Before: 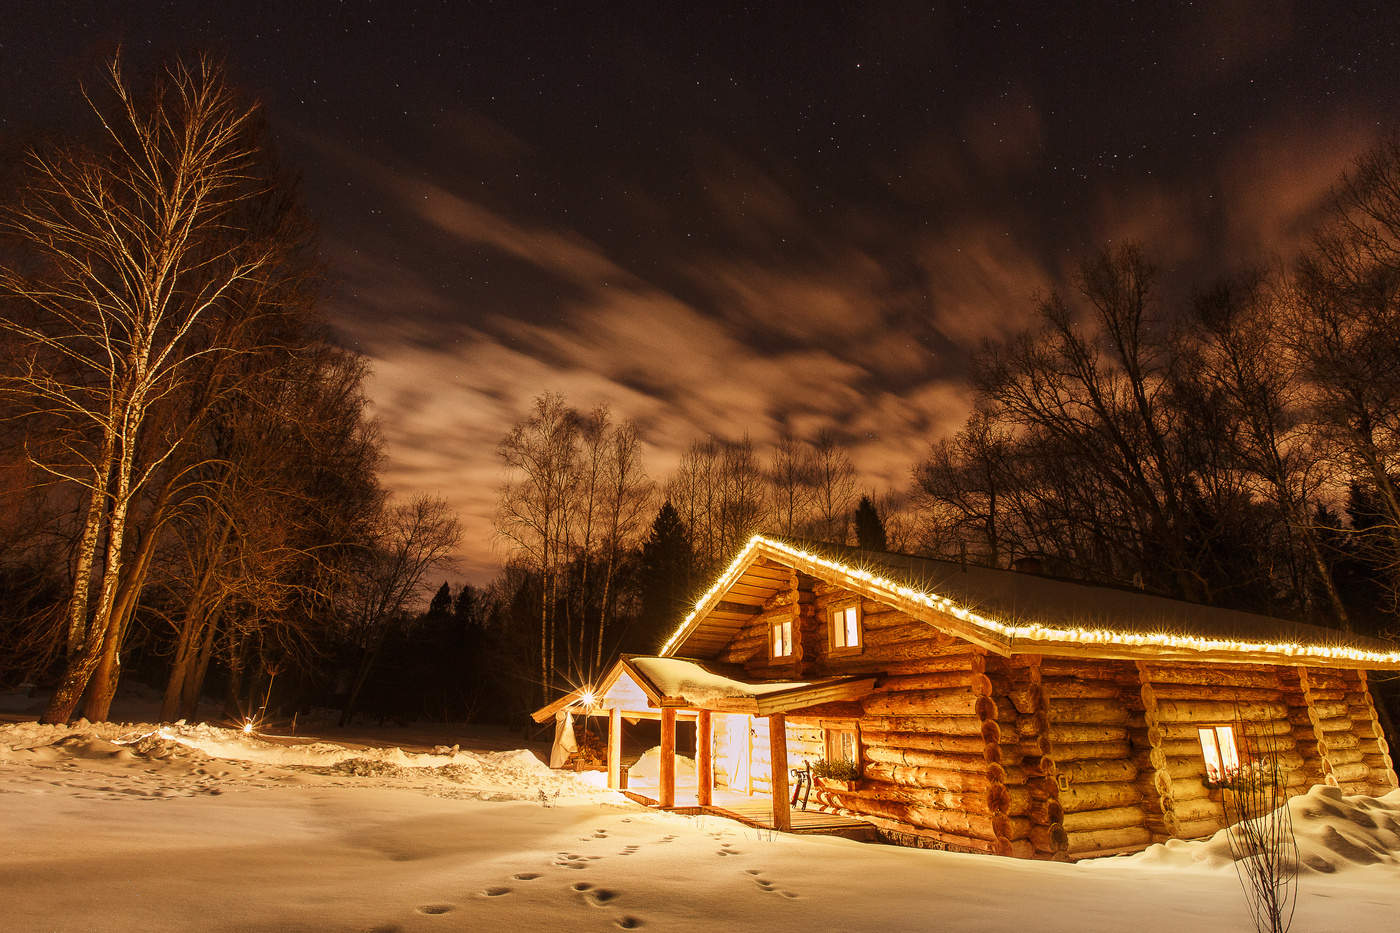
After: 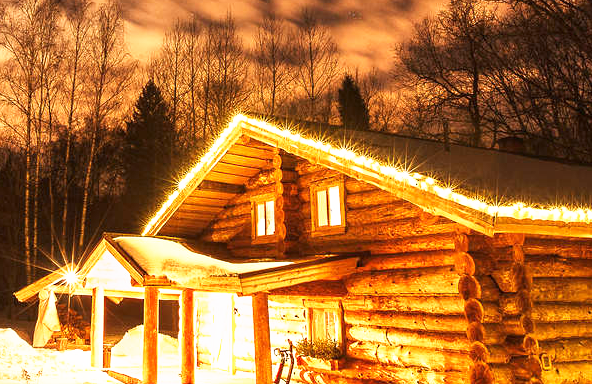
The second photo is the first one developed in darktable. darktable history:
crop: left 36.987%, top 45.144%, right 20.666%, bottom 13.676%
sharpen: radius 5.28, amount 0.316, threshold 26.719
base curve: curves: ch0 [(0, 0) (0.495, 0.917) (1, 1)], preserve colors none
exposure: compensate exposure bias true, compensate highlight preservation false
